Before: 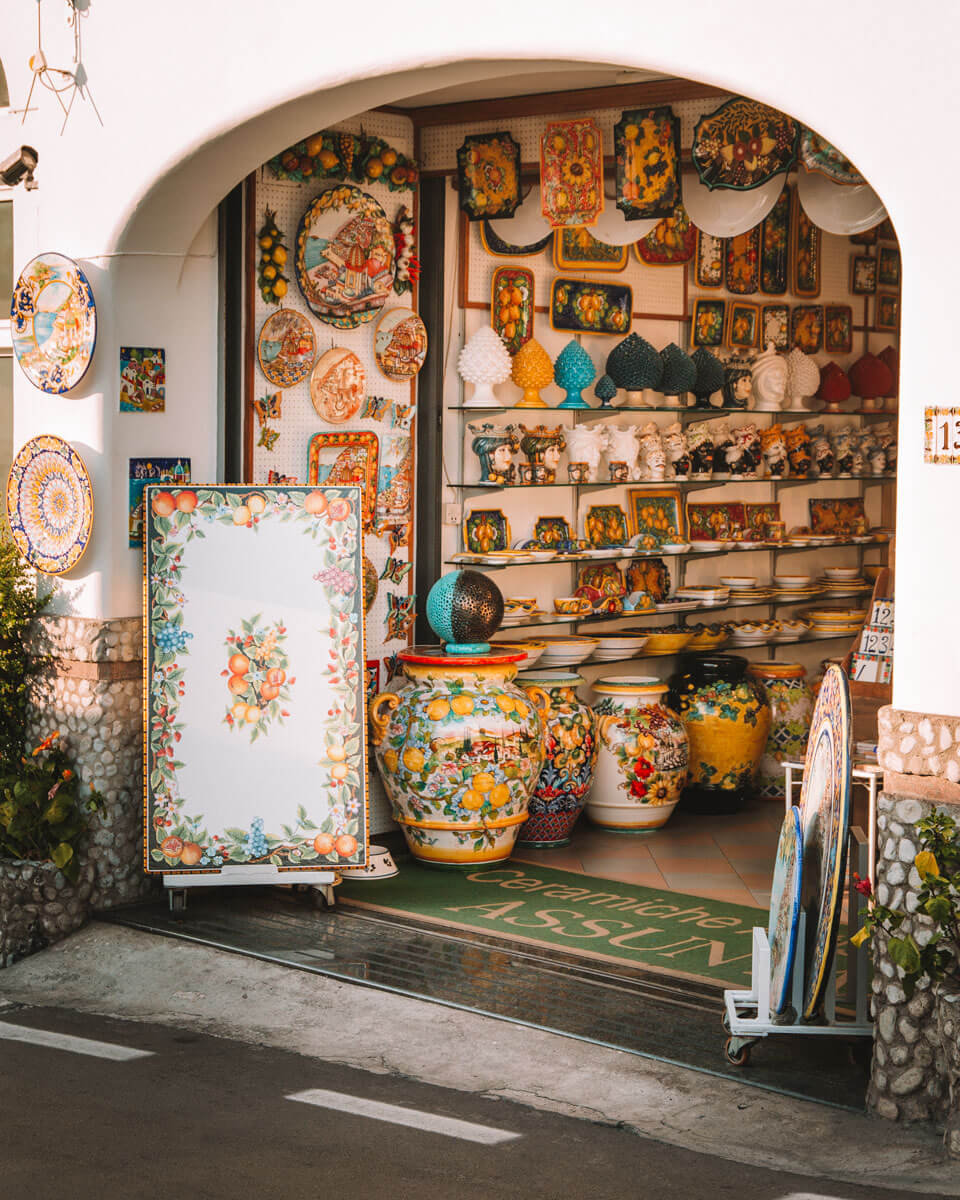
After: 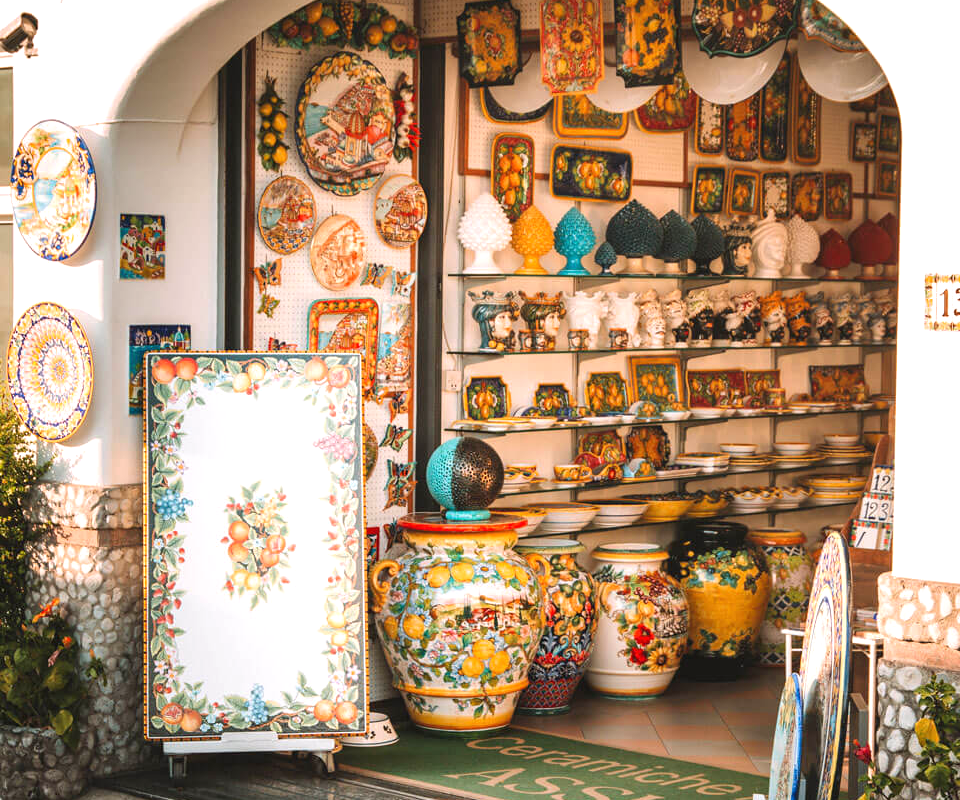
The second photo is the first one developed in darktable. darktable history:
crop: top 11.166%, bottom 22.168%
exposure: black level correction 0, exposure 0.5 EV, compensate exposure bias true, compensate highlight preservation false
